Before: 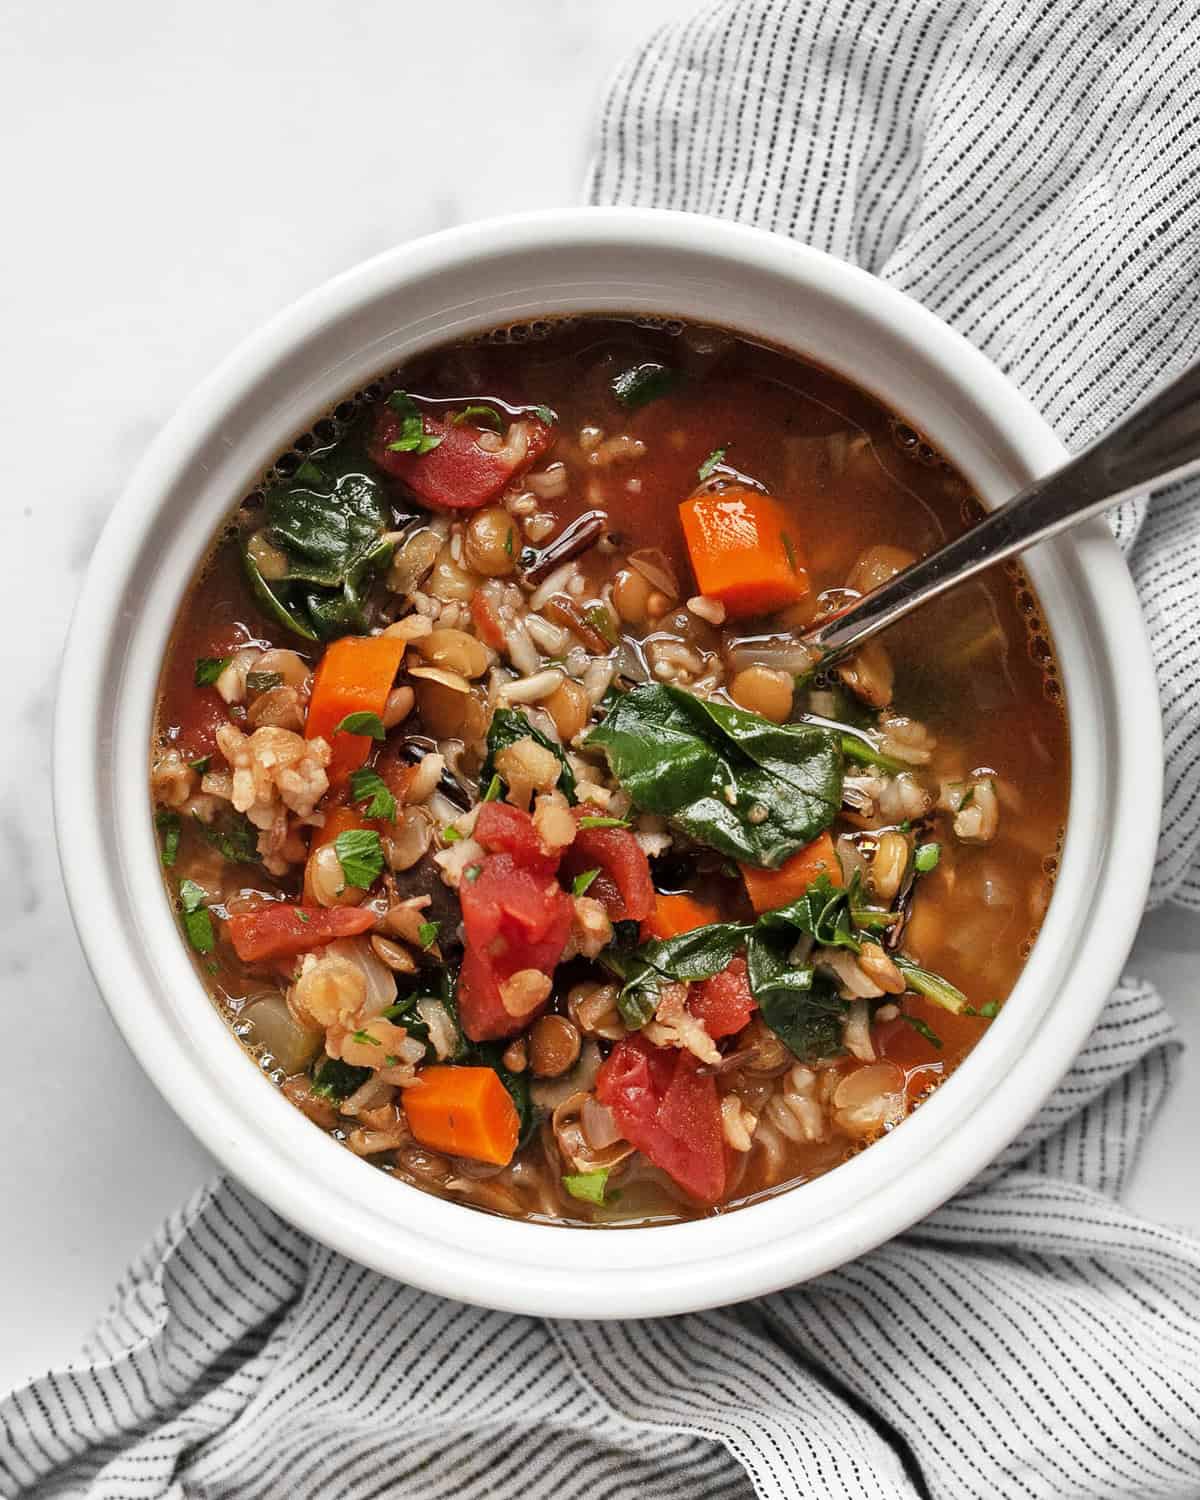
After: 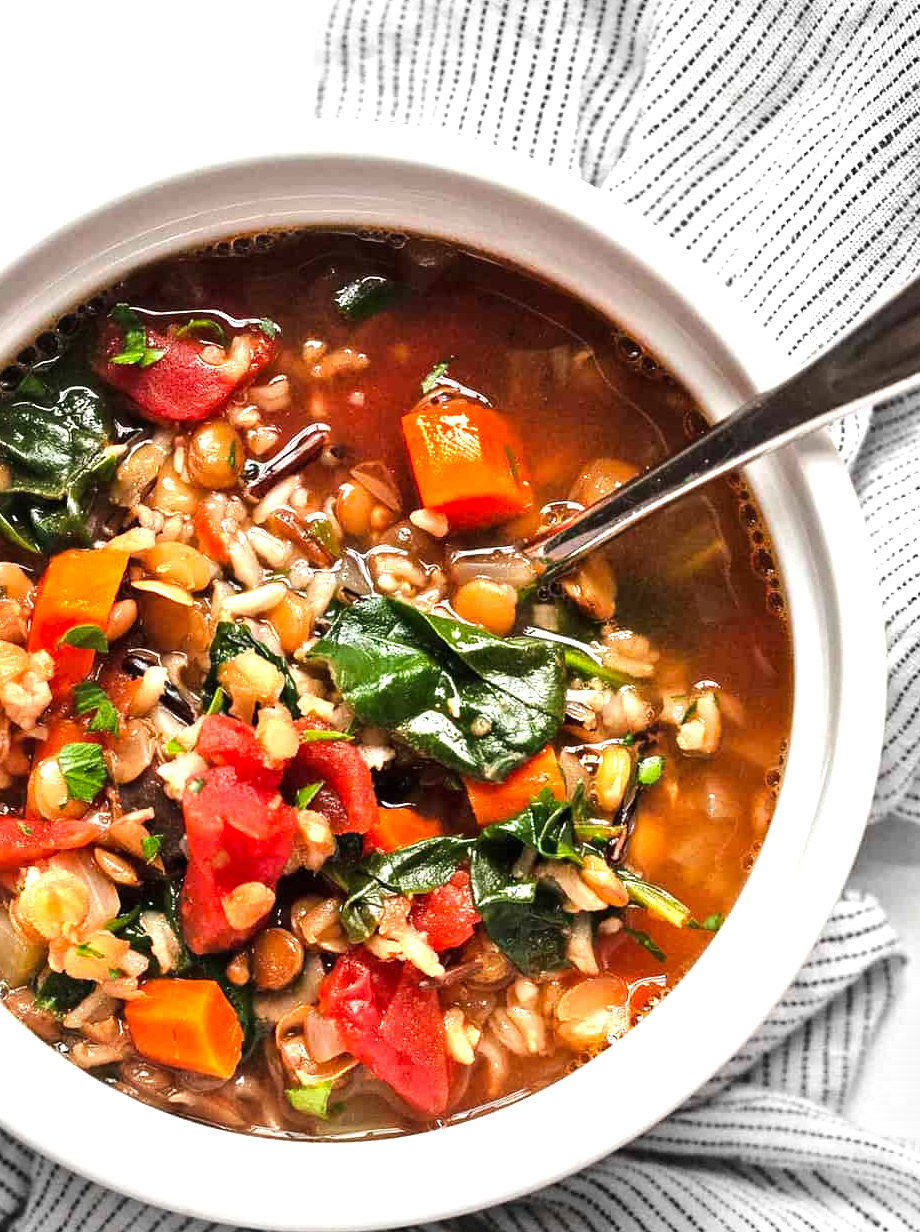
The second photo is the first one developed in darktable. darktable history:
tone equalizer: -8 EV -0.417 EV, -7 EV -0.389 EV, -6 EV -0.333 EV, -5 EV -0.222 EV, -3 EV 0.222 EV, -2 EV 0.333 EV, -1 EV 0.389 EV, +0 EV 0.417 EV, edges refinement/feathering 500, mask exposure compensation -1.57 EV, preserve details no
exposure: black level correction 0, exposure 0.7 EV, compensate exposure bias true, compensate highlight preservation false
vignetting: fall-off start 100%, brightness -0.406, saturation -0.3, width/height ratio 1.324, dithering 8-bit output, unbound false
crop: left 23.095%, top 5.827%, bottom 11.854%
